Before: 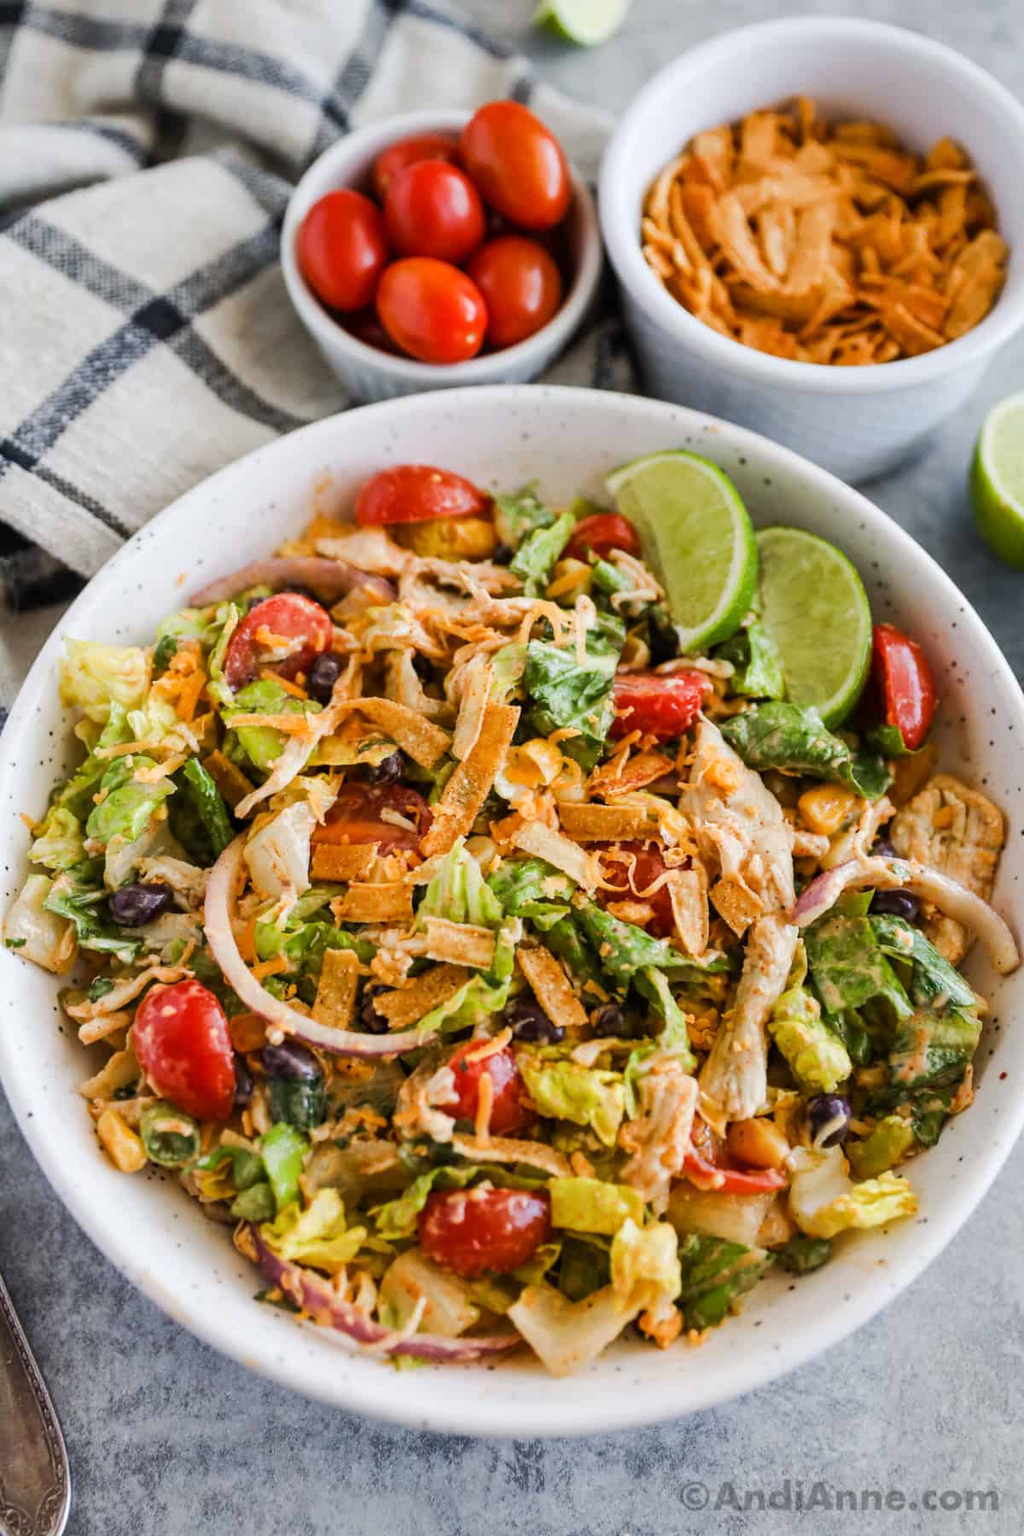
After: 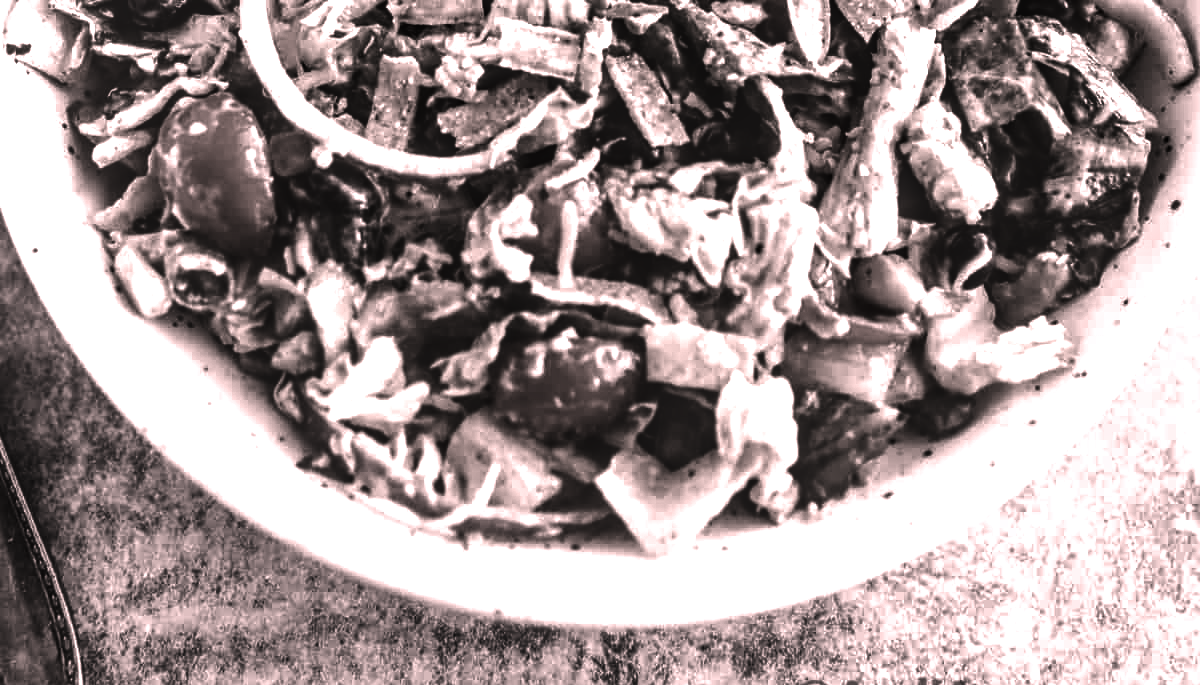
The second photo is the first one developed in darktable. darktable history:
contrast brightness saturation: contrast -0.038, brightness -0.603, saturation -0.98
shadows and highlights: radius 128.33, shadows 30.34, highlights -30.78, low approximation 0.01, soften with gaussian
crop and rotate: top 58.712%, bottom 3.232%
color correction: highlights a* 14.64, highlights b* 4.88
tone equalizer: -8 EV -0.729 EV, -7 EV -0.708 EV, -6 EV -0.64 EV, -5 EV -0.375 EV, -3 EV 0.387 EV, -2 EV 0.6 EV, -1 EV 0.697 EV, +0 EV 0.753 EV, edges refinement/feathering 500, mask exposure compensation -1.57 EV, preserve details no
local contrast: on, module defaults
exposure: black level correction 0.001, exposure 0.499 EV, compensate highlight preservation false
